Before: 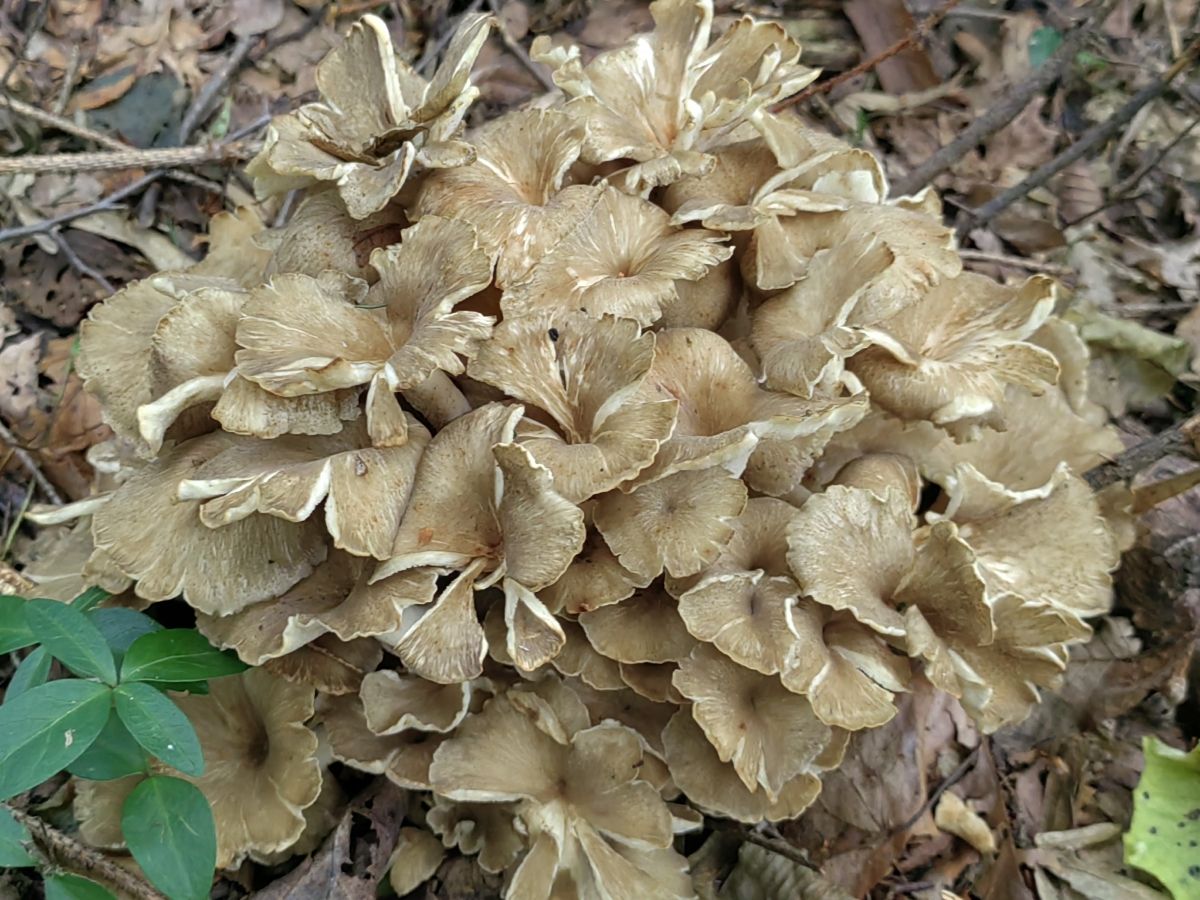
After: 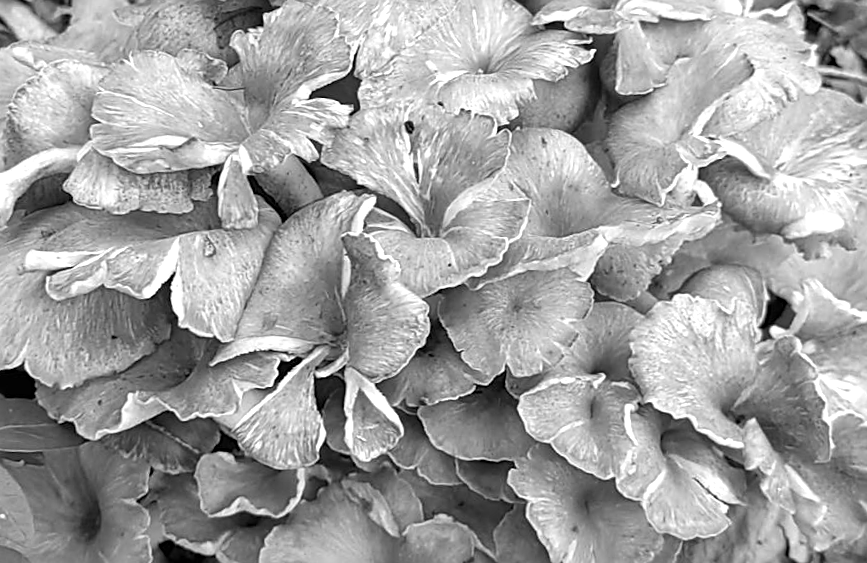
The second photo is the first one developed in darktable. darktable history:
exposure: black level correction 0, exposure 0.5 EV, compensate exposure bias true, compensate highlight preservation false
levels: levels [0, 0.492, 0.984]
crop and rotate: angle -3.37°, left 9.79%, top 20.73%, right 12.42%, bottom 11.82%
monochrome: a 2.21, b -1.33, size 2.2
sharpen: on, module defaults
